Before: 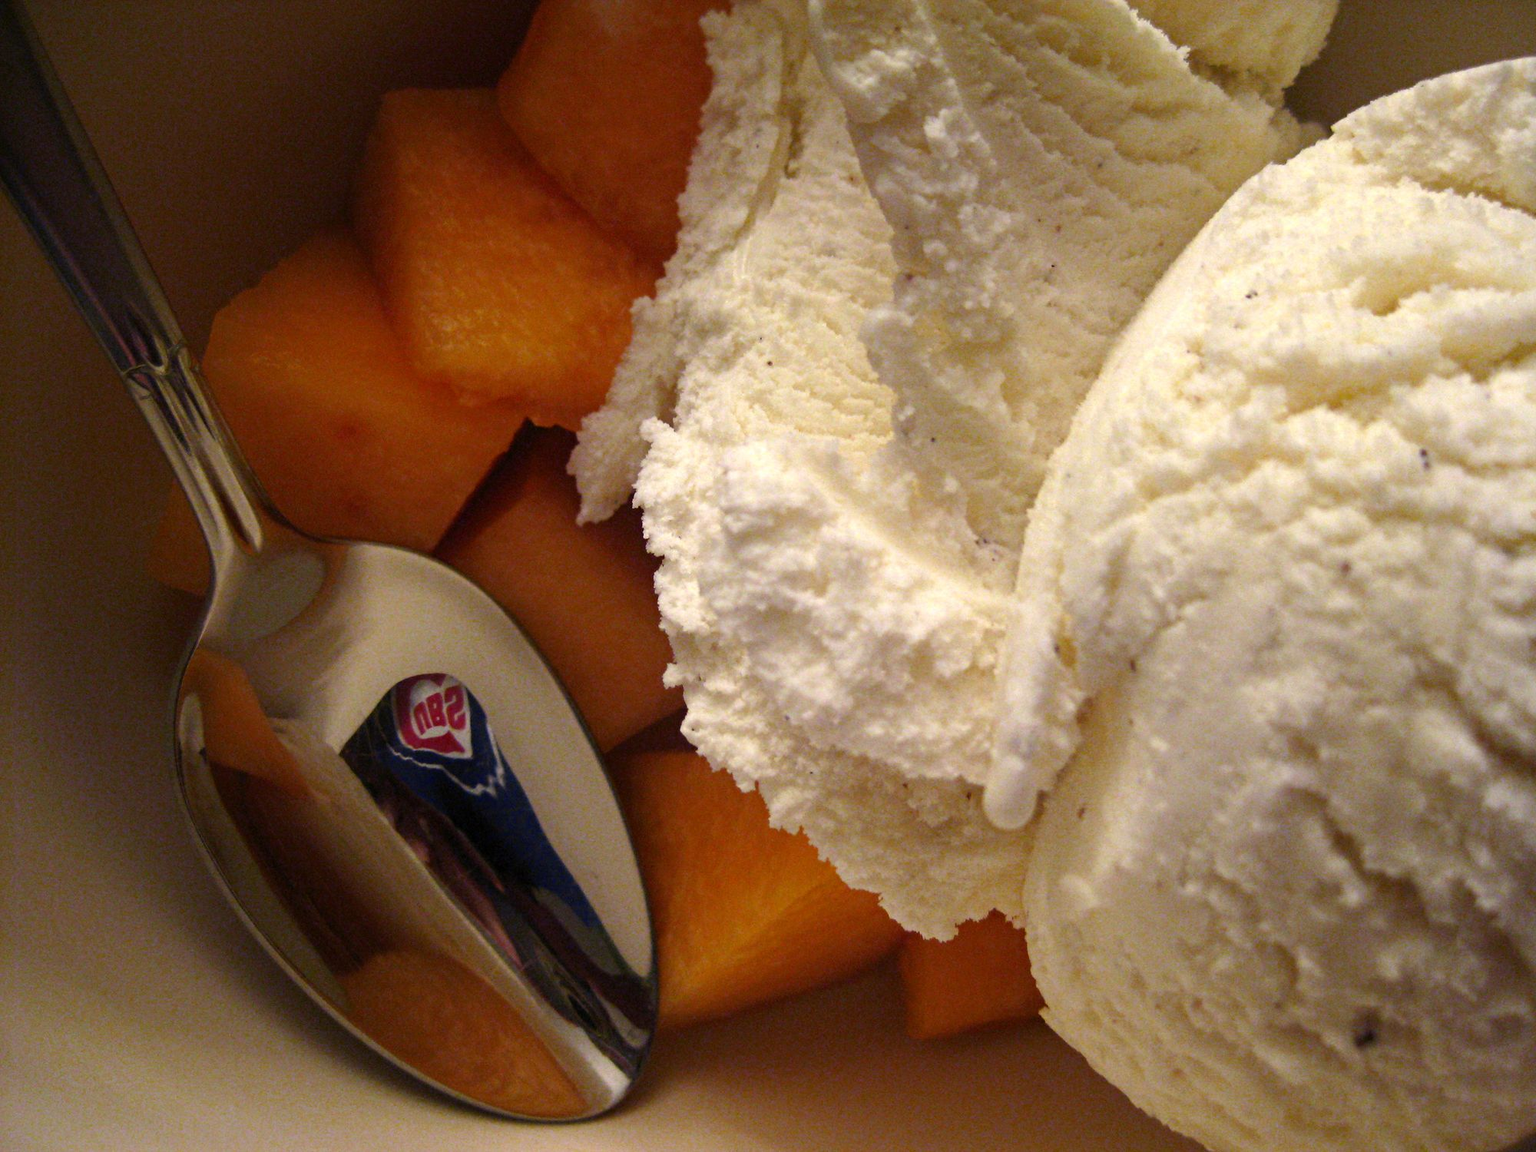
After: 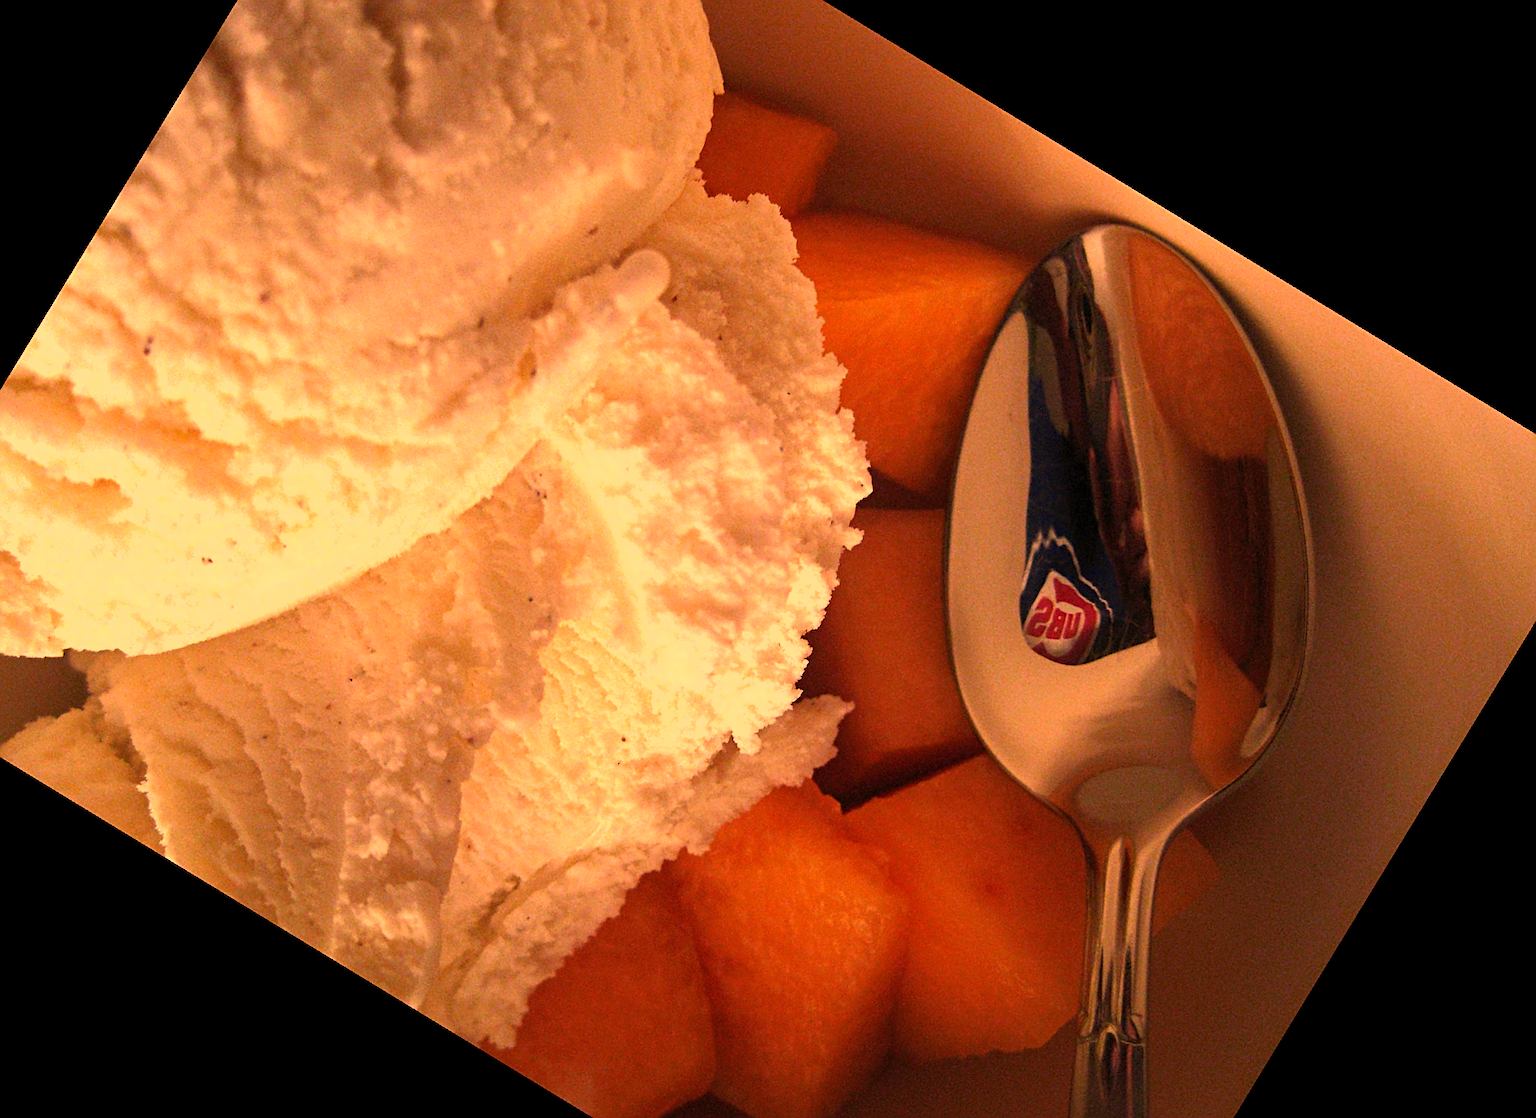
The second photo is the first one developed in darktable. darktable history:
white balance: red 1.467, blue 0.684
shadows and highlights: radius 125.46, shadows 21.19, highlights -21.19, low approximation 0.01
sharpen: on, module defaults
crop and rotate: angle 148.68°, left 9.111%, top 15.603%, right 4.588%, bottom 17.041%
